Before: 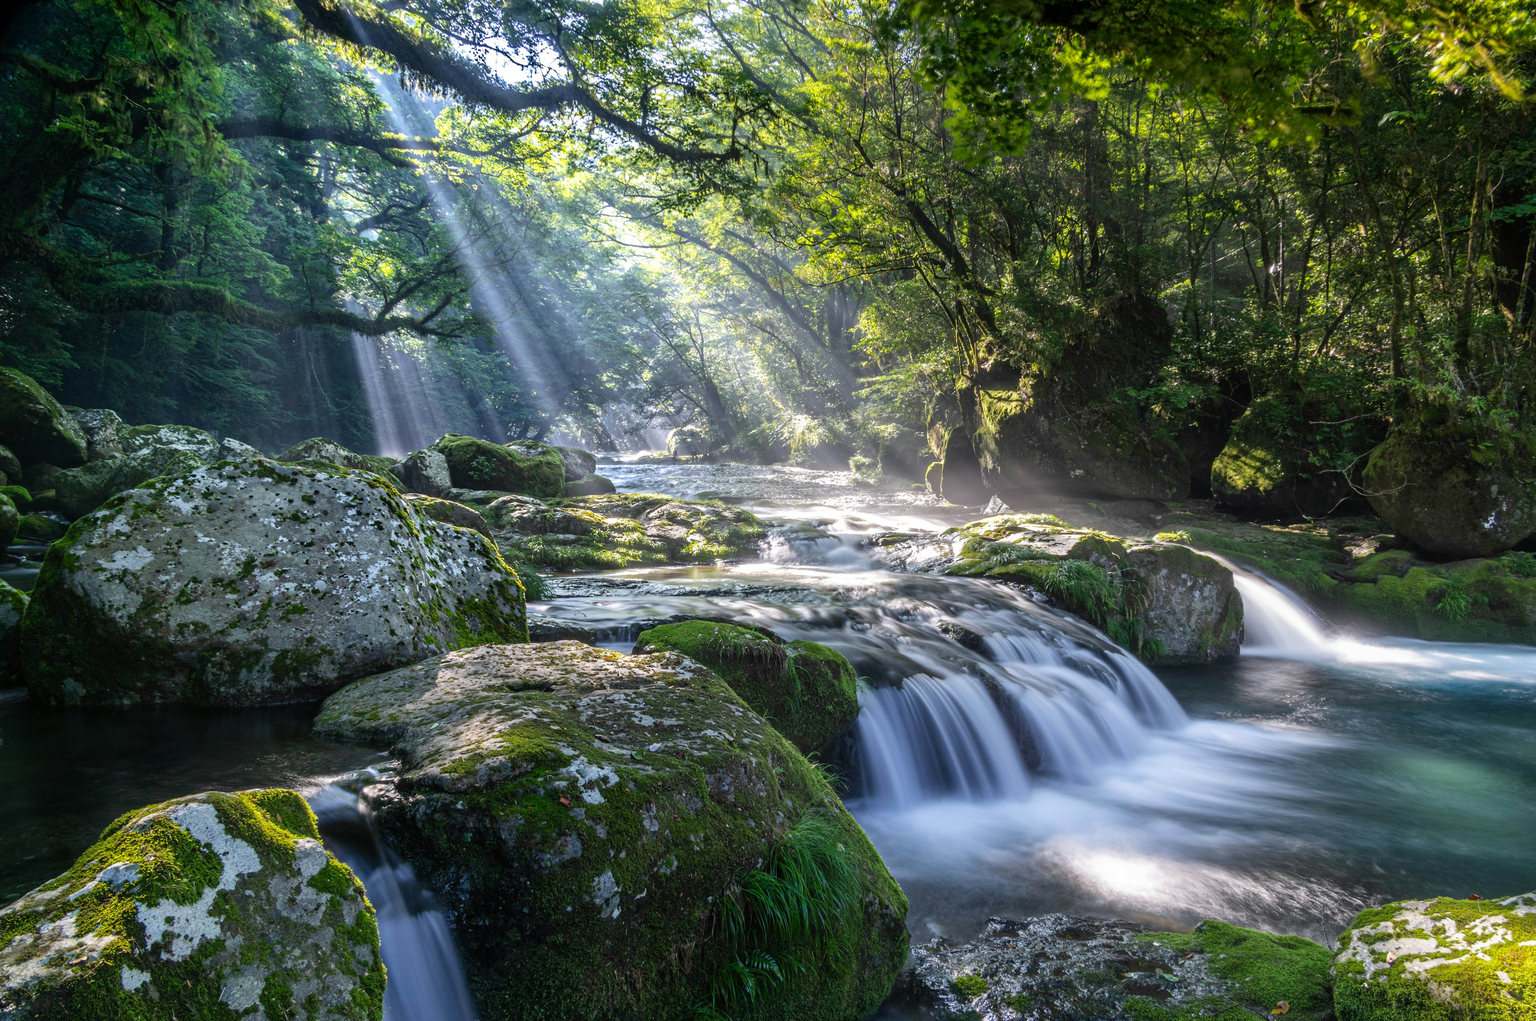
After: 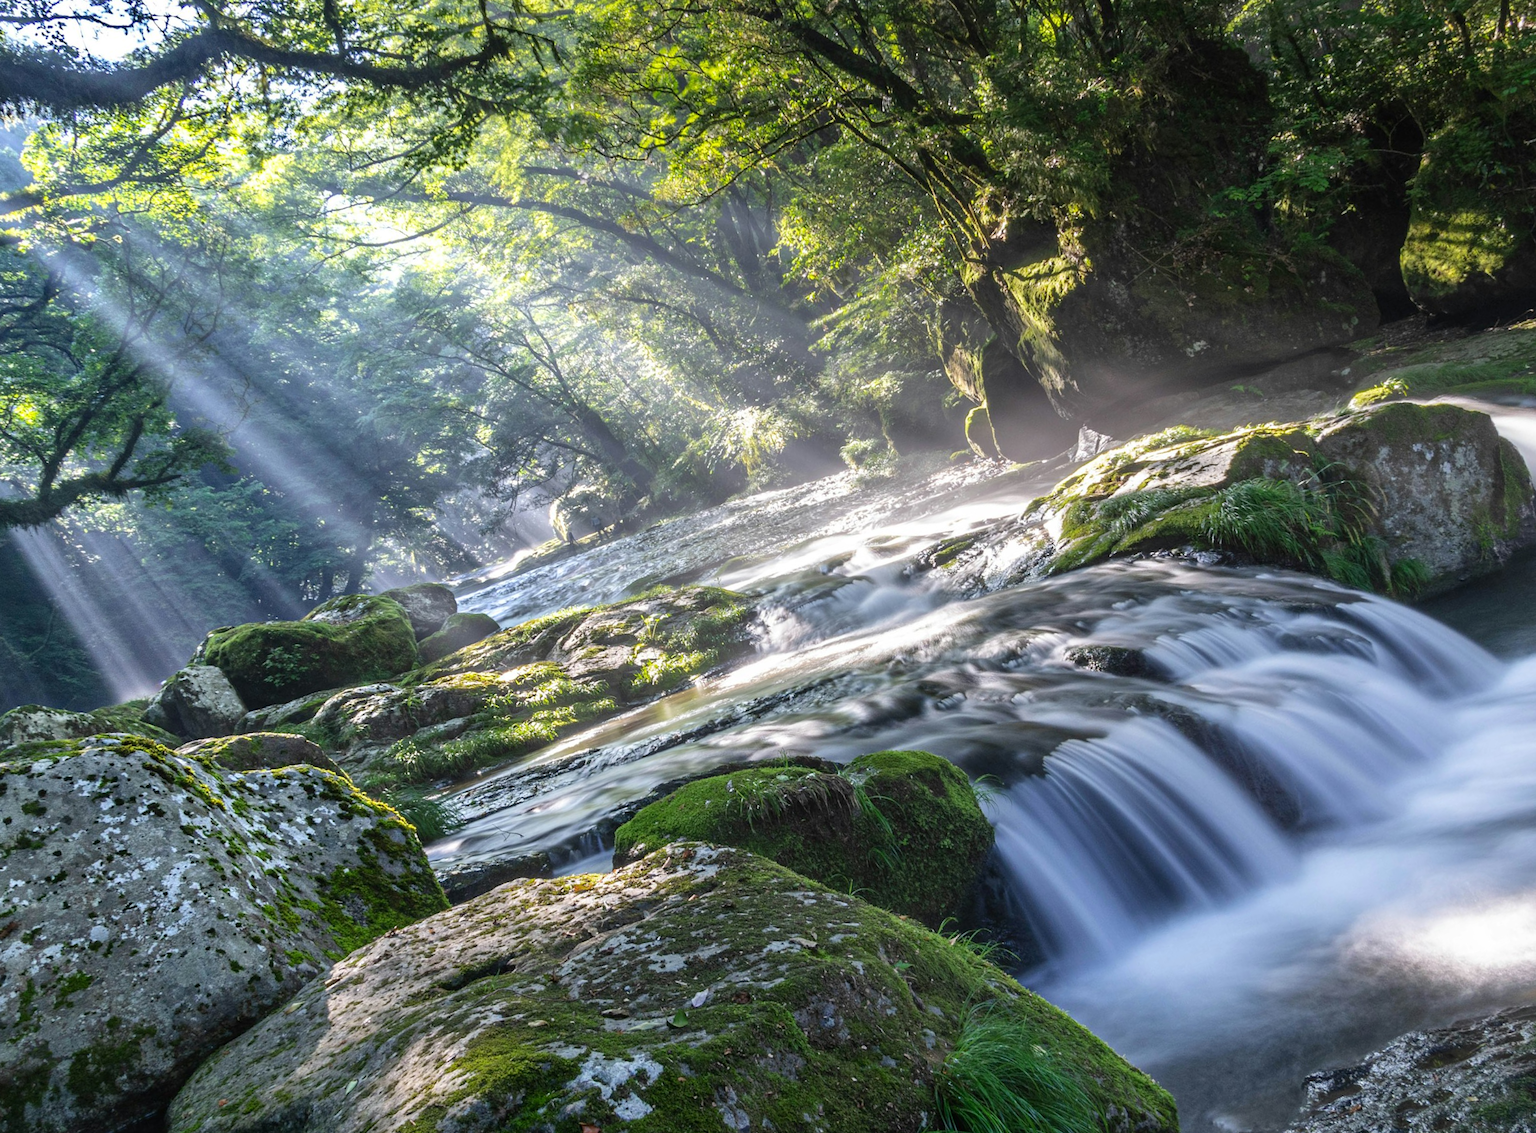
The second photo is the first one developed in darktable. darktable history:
crop and rotate: angle 19.64°, left 6.918%, right 4.076%, bottom 1.182%
